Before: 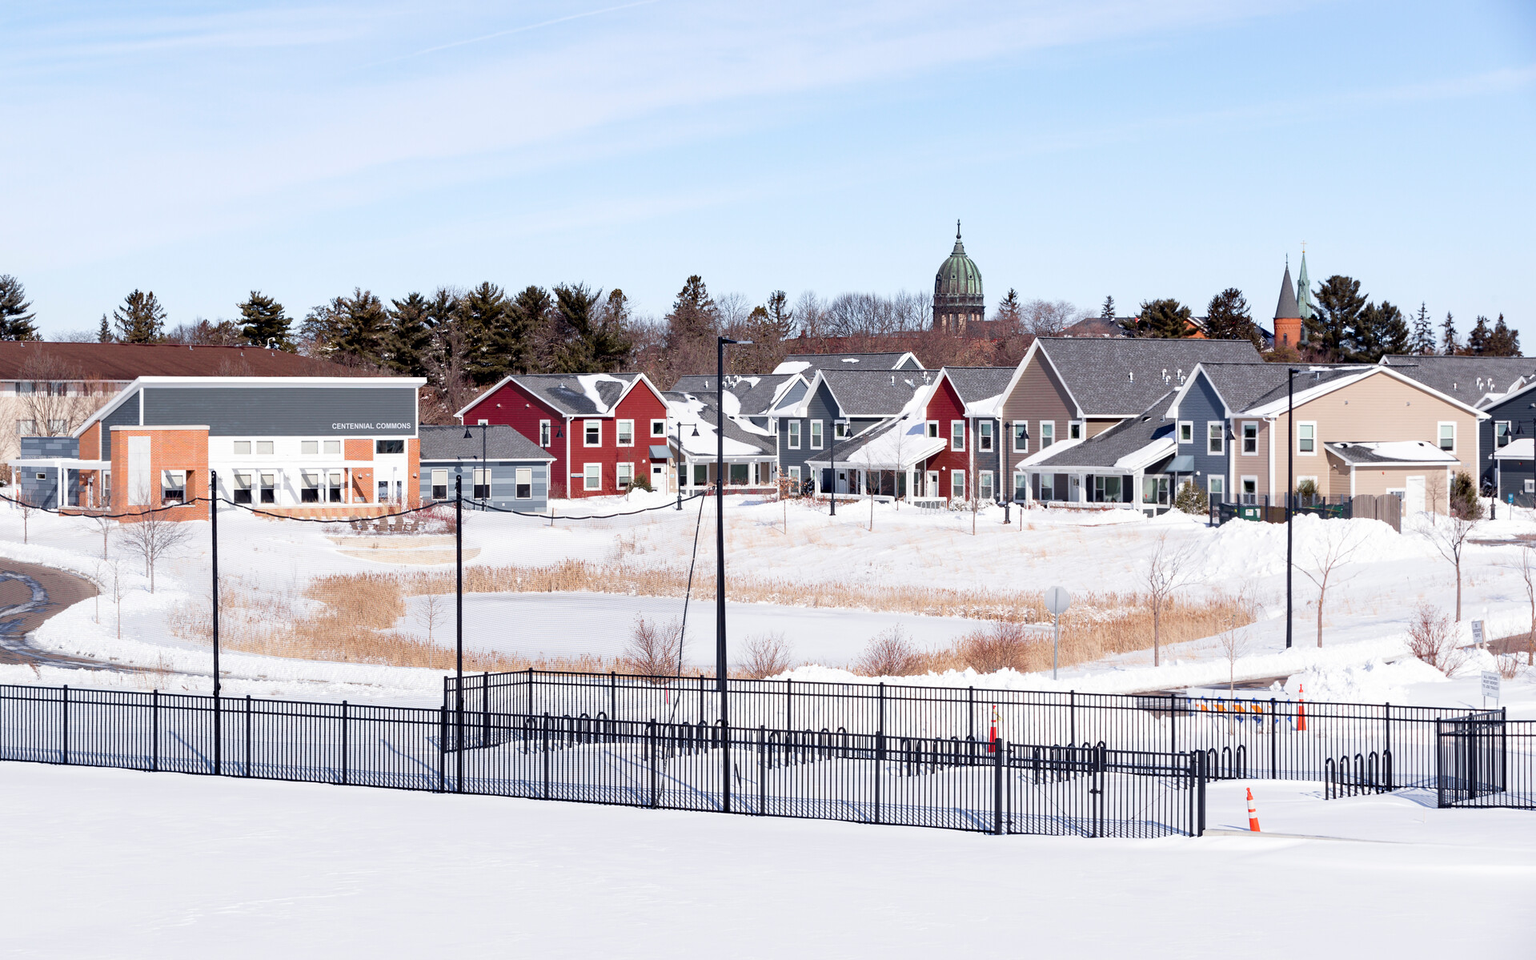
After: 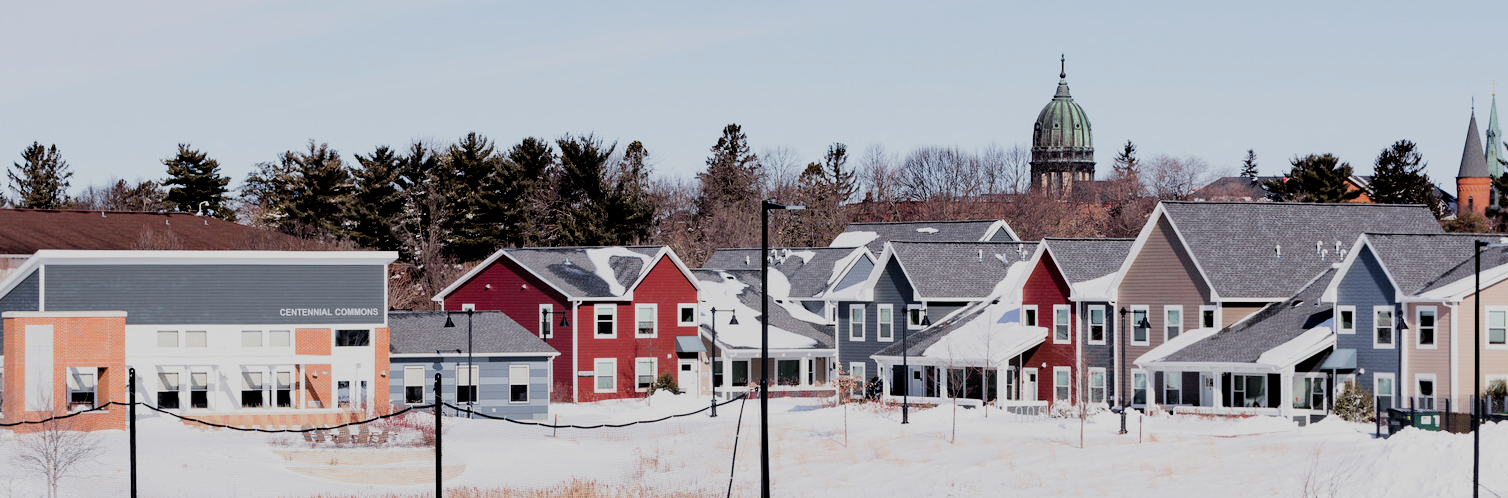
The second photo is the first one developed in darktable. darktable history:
crop: left 7.036%, top 18.398%, right 14.379%, bottom 40.043%
filmic rgb: black relative exposure -4.14 EV, white relative exposure 5.1 EV, hardness 2.11, contrast 1.165
